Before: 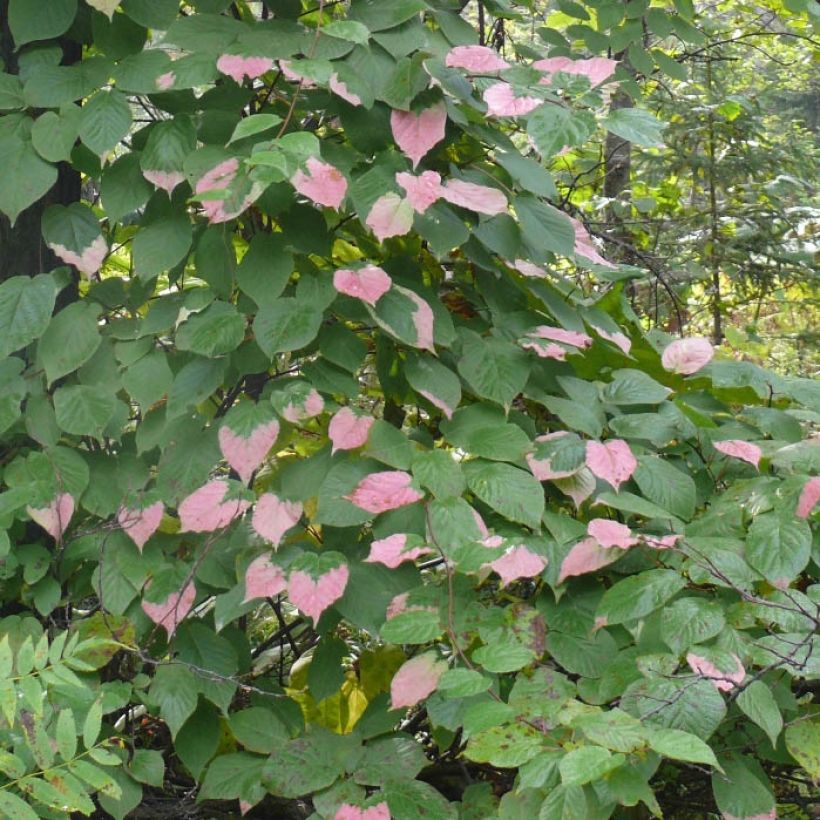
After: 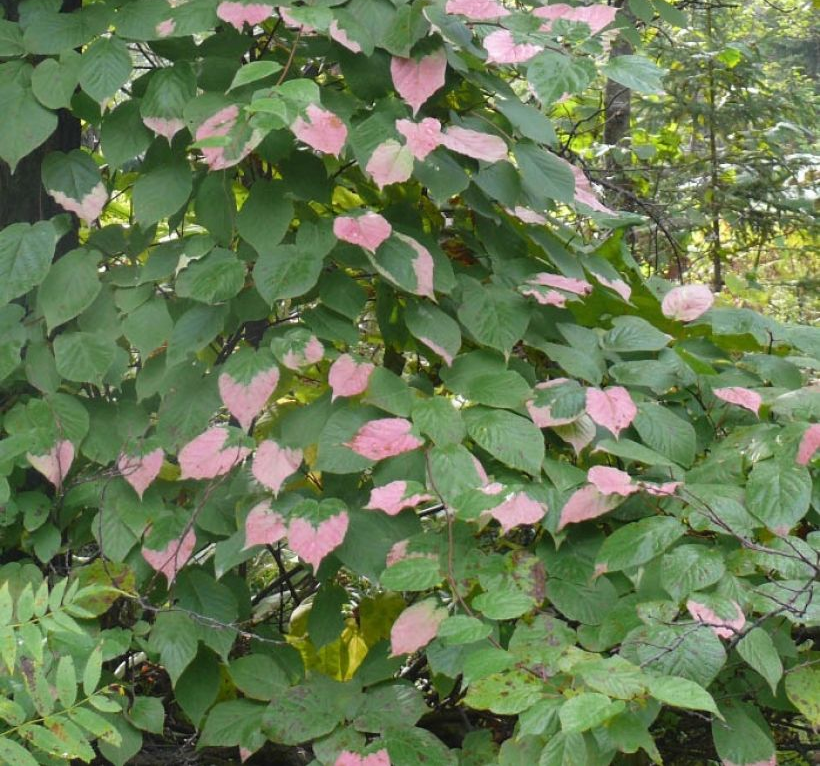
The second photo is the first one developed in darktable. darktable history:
crop and rotate: top 6.528%
